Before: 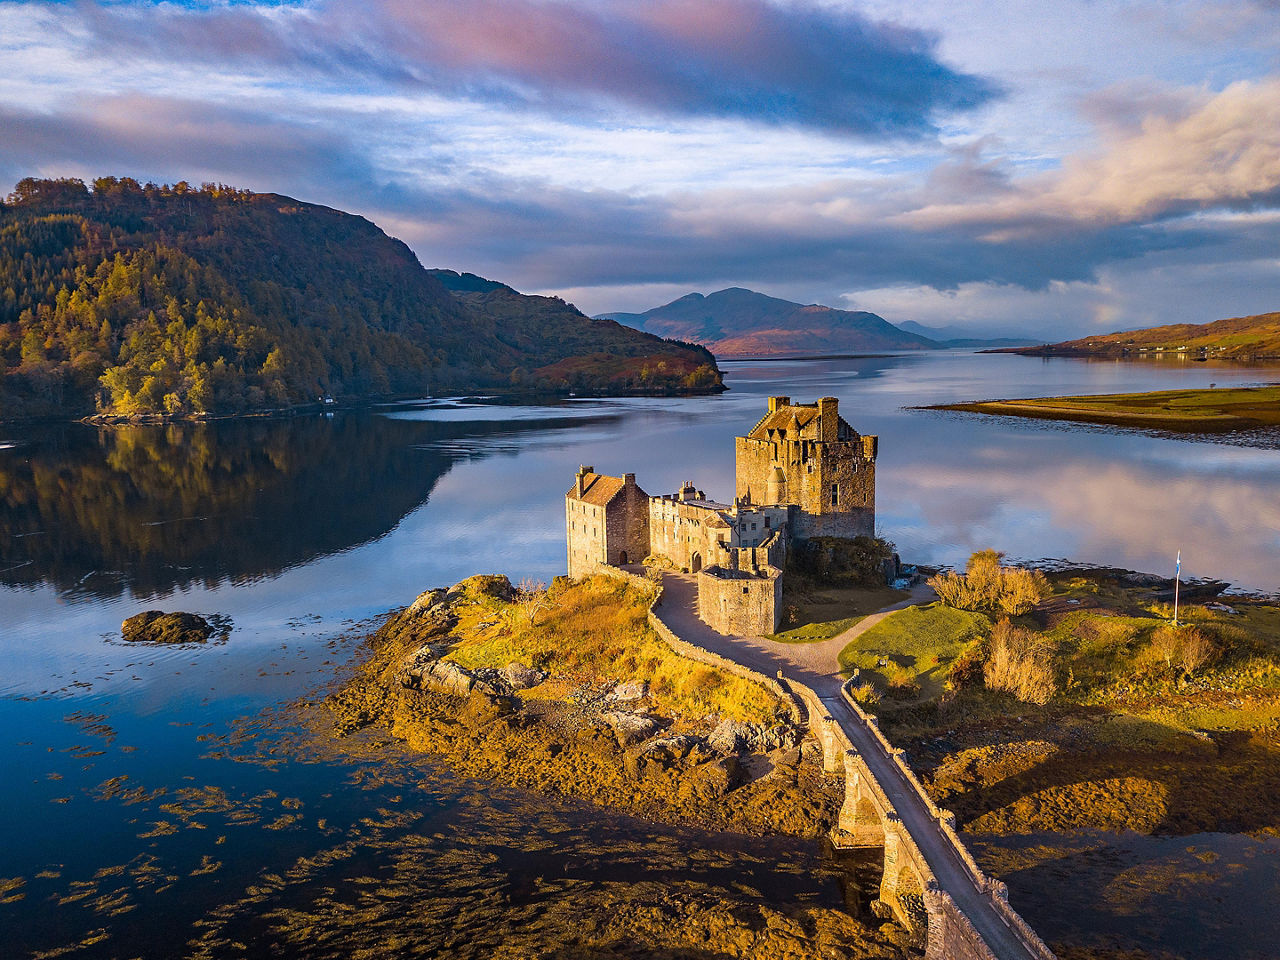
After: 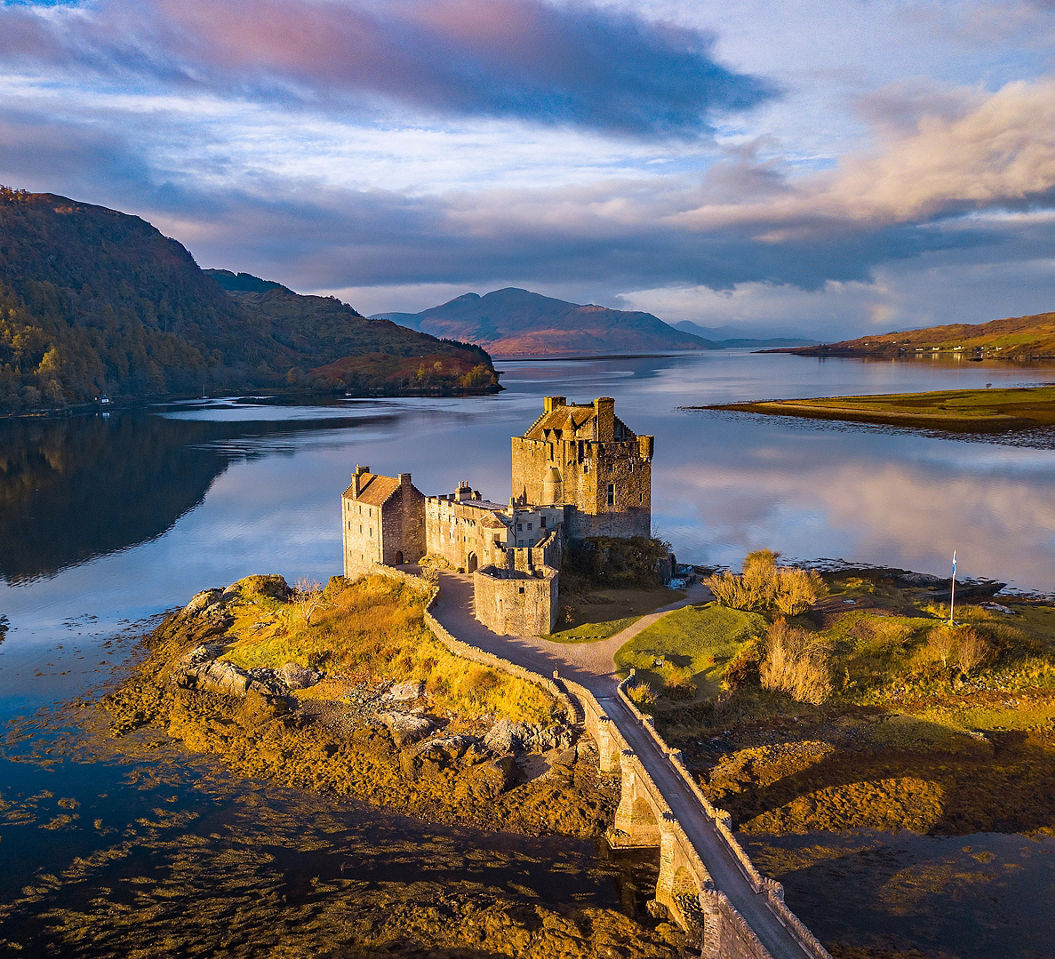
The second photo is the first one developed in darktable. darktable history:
crop: left 17.573%, bottom 0.046%
